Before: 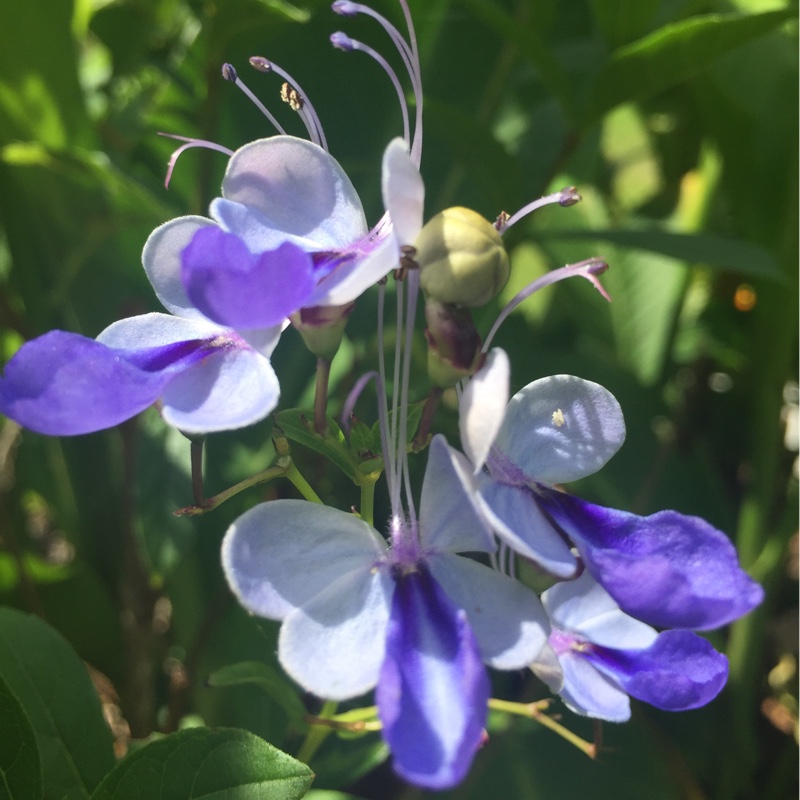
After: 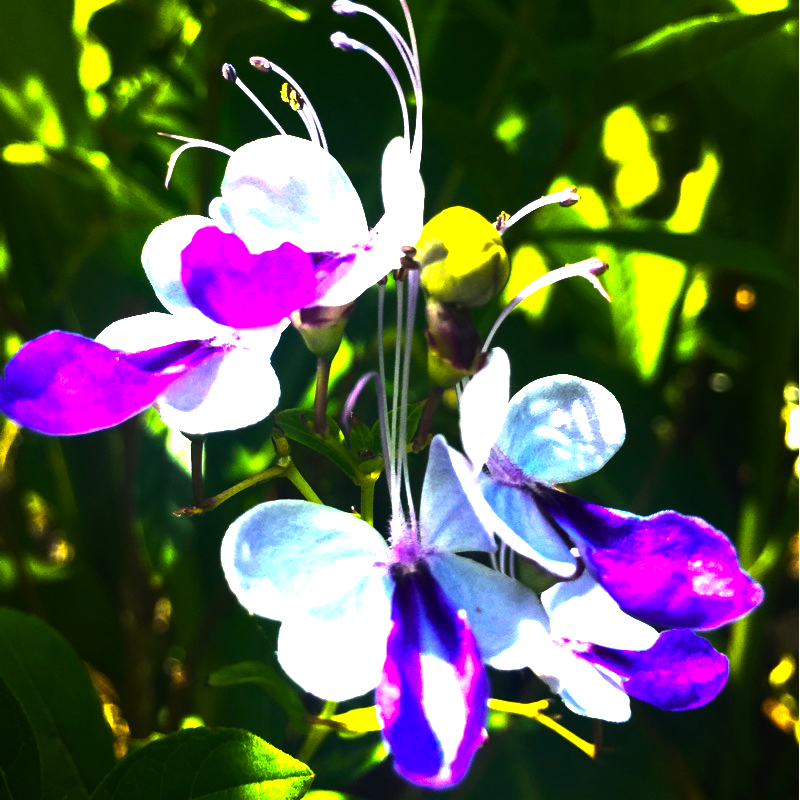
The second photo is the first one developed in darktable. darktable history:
tone equalizer: -8 EV -1.08 EV, -7 EV -1.01 EV, -6 EV -0.867 EV, -5 EV -0.578 EV, -3 EV 0.578 EV, -2 EV 0.867 EV, -1 EV 1.01 EV, +0 EV 1.08 EV, edges refinement/feathering 500, mask exposure compensation -1.57 EV, preserve details no
color balance rgb: linear chroma grading › shadows -30%, linear chroma grading › global chroma 35%, perceptual saturation grading › global saturation 75%, perceptual saturation grading › shadows -30%, perceptual brilliance grading › highlights 75%, perceptual brilliance grading › shadows -30%, global vibrance 35%
